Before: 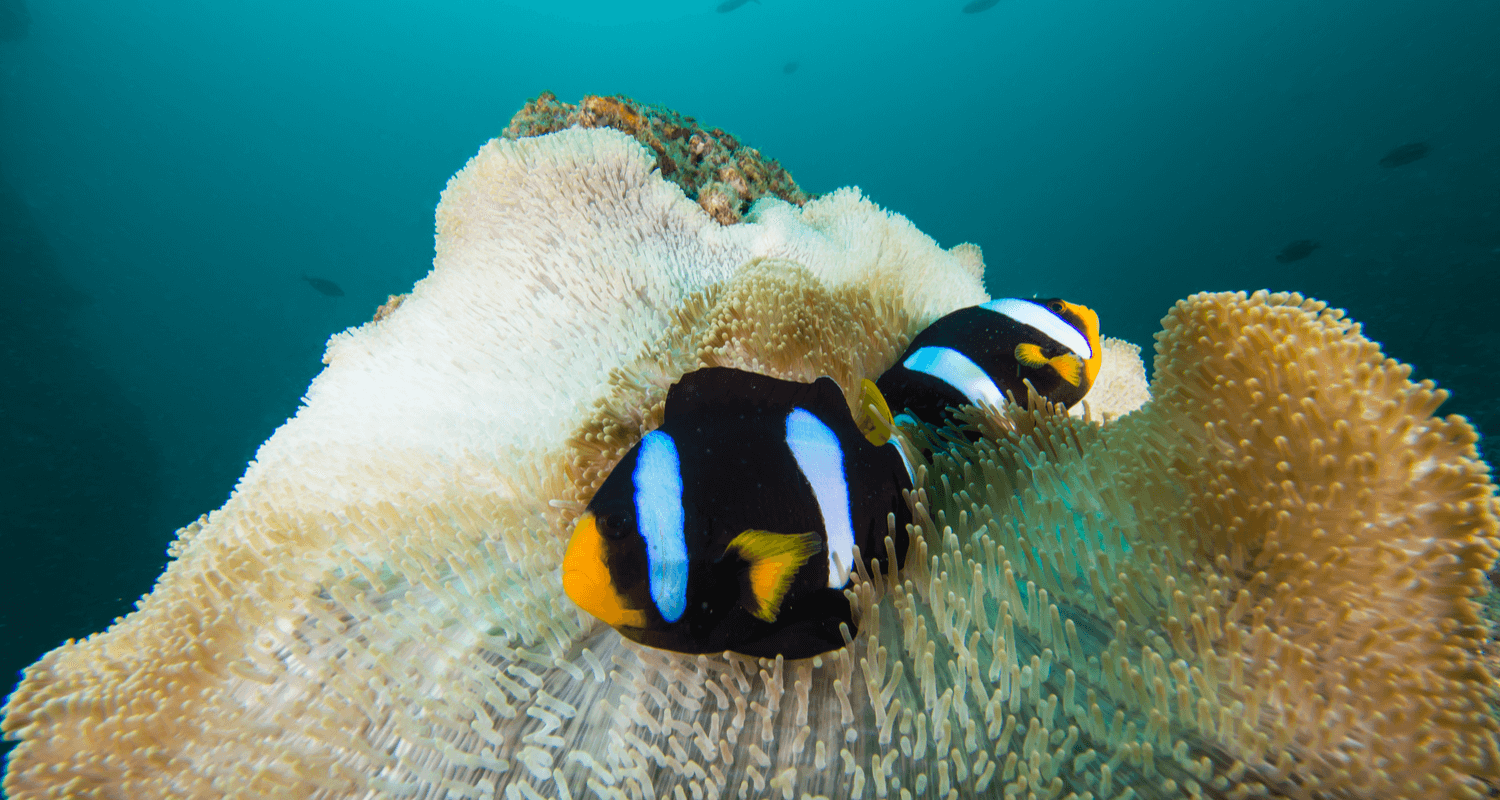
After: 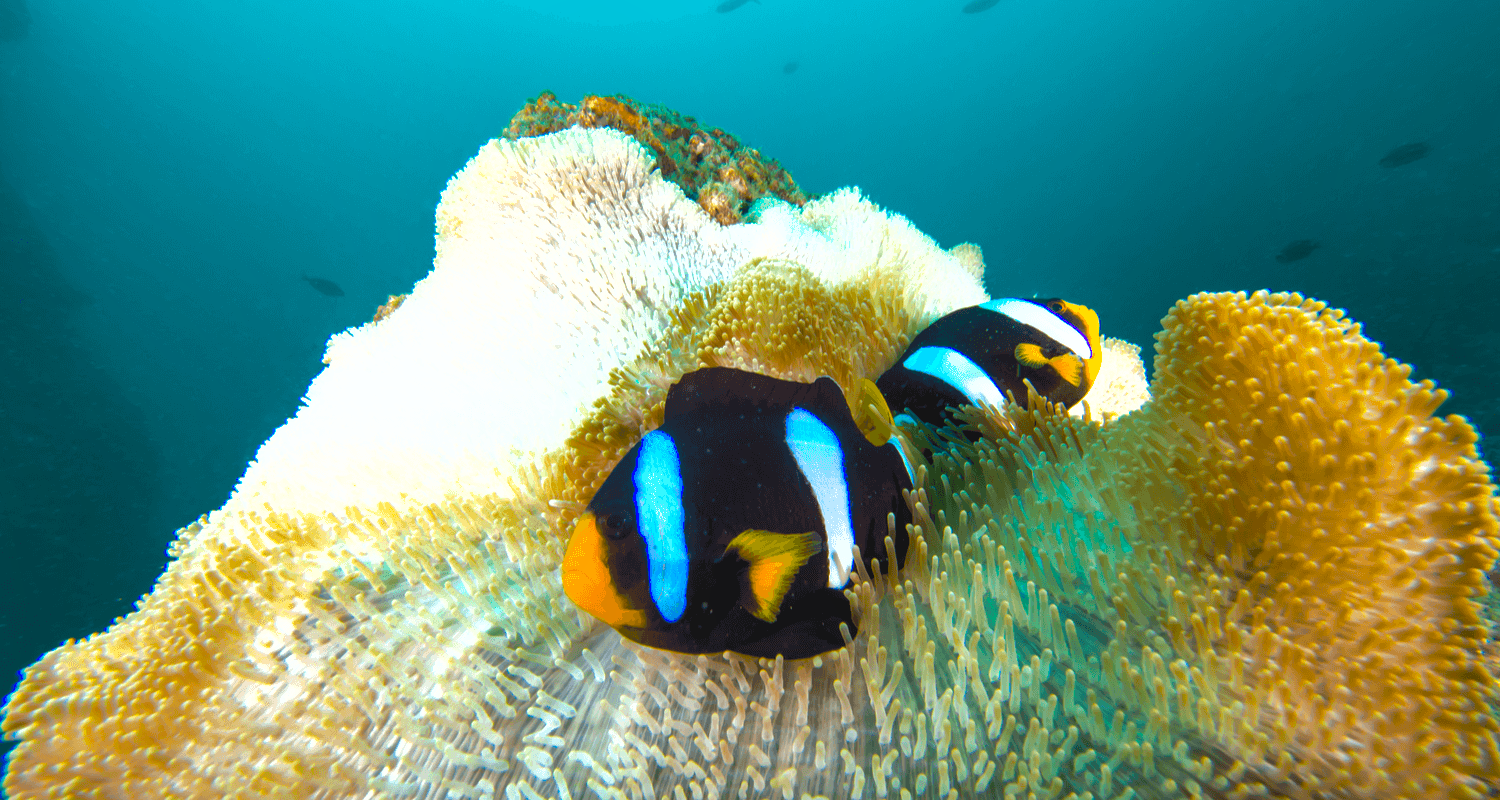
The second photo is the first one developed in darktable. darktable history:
color calibration: illuminant same as pipeline (D50), adaptation XYZ, x 0.346, y 0.359, temperature 5012.08 K, saturation algorithm version 1 (2020)
color balance rgb: linear chroma grading › shadows -8.158%, linear chroma grading › global chroma 9.988%, perceptual saturation grading › global saturation 25.359%, perceptual brilliance grading › global brilliance 18.193%
shadows and highlights: on, module defaults
